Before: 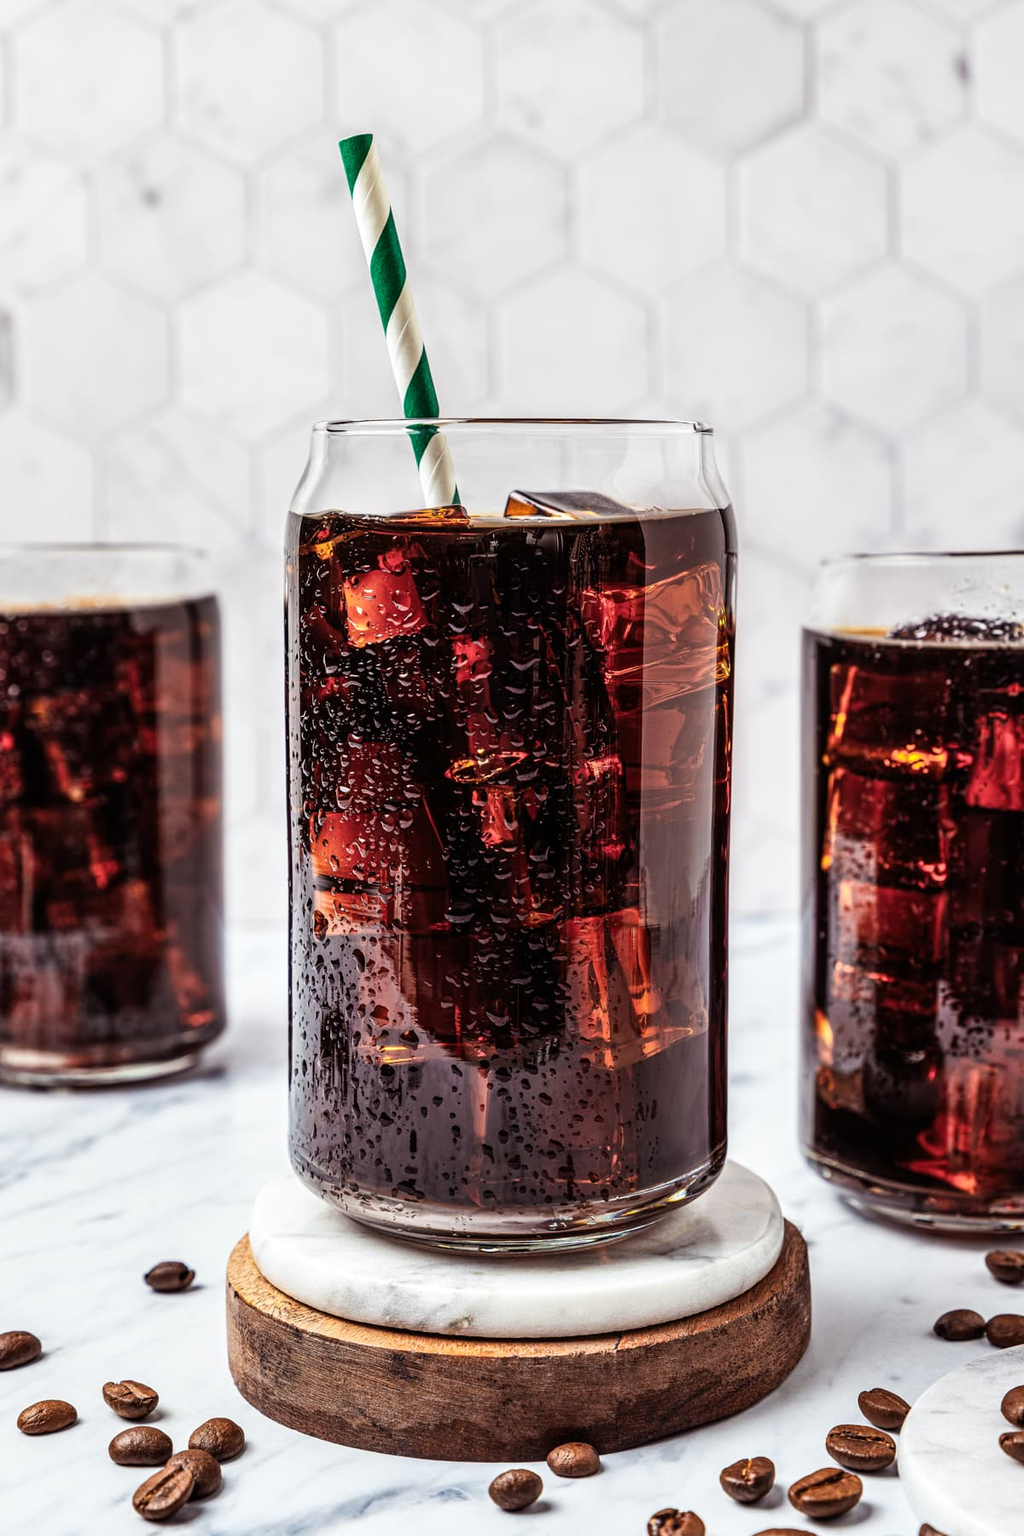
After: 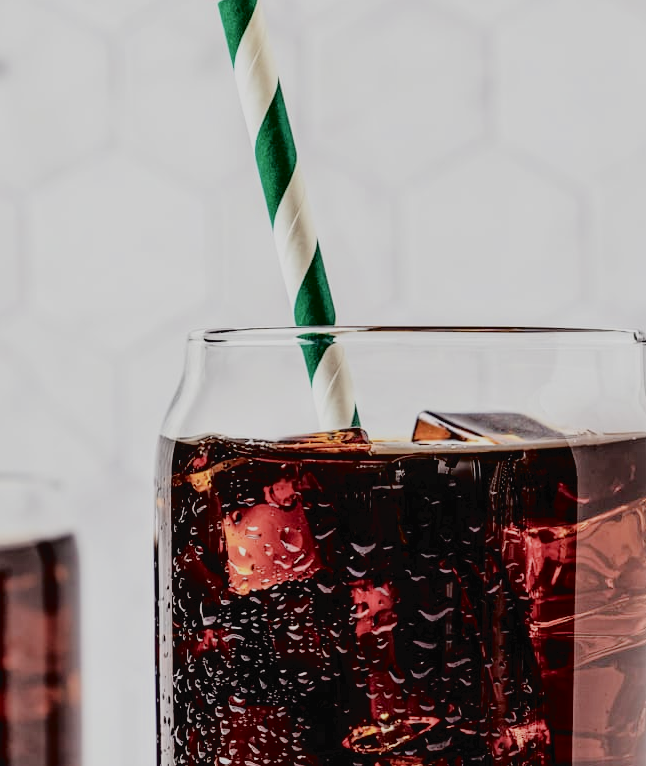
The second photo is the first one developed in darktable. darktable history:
filmic rgb: black relative exposure -7.97 EV, white relative exposure 8.03 EV, hardness 2.49, latitude 9.35%, contrast 0.722, highlights saturation mix 9.03%, shadows ↔ highlights balance 1.84%, iterations of high-quality reconstruction 0
tone curve: curves: ch0 [(0, 0) (0.003, 0.033) (0.011, 0.033) (0.025, 0.036) (0.044, 0.039) (0.069, 0.04) (0.1, 0.043) (0.136, 0.052) (0.177, 0.085) (0.224, 0.14) (0.277, 0.225) (0.335, 0.333) (0.399, 0.419) (0.468, 0.51) (0.543, 0.603) (0.623, 0.713) (0.709, 0.808) (0.801, 0.901) (0.898, 0.98) (1, 1)], color space Lab, independent channels, preserve colors none
local contrast: mode bilateral grid, contrast 20, coarseness 49, detail 119%, midtone range 0.2
crop: left 14.925%, top 9.127%, right 31.224%, bottom 48.294%
